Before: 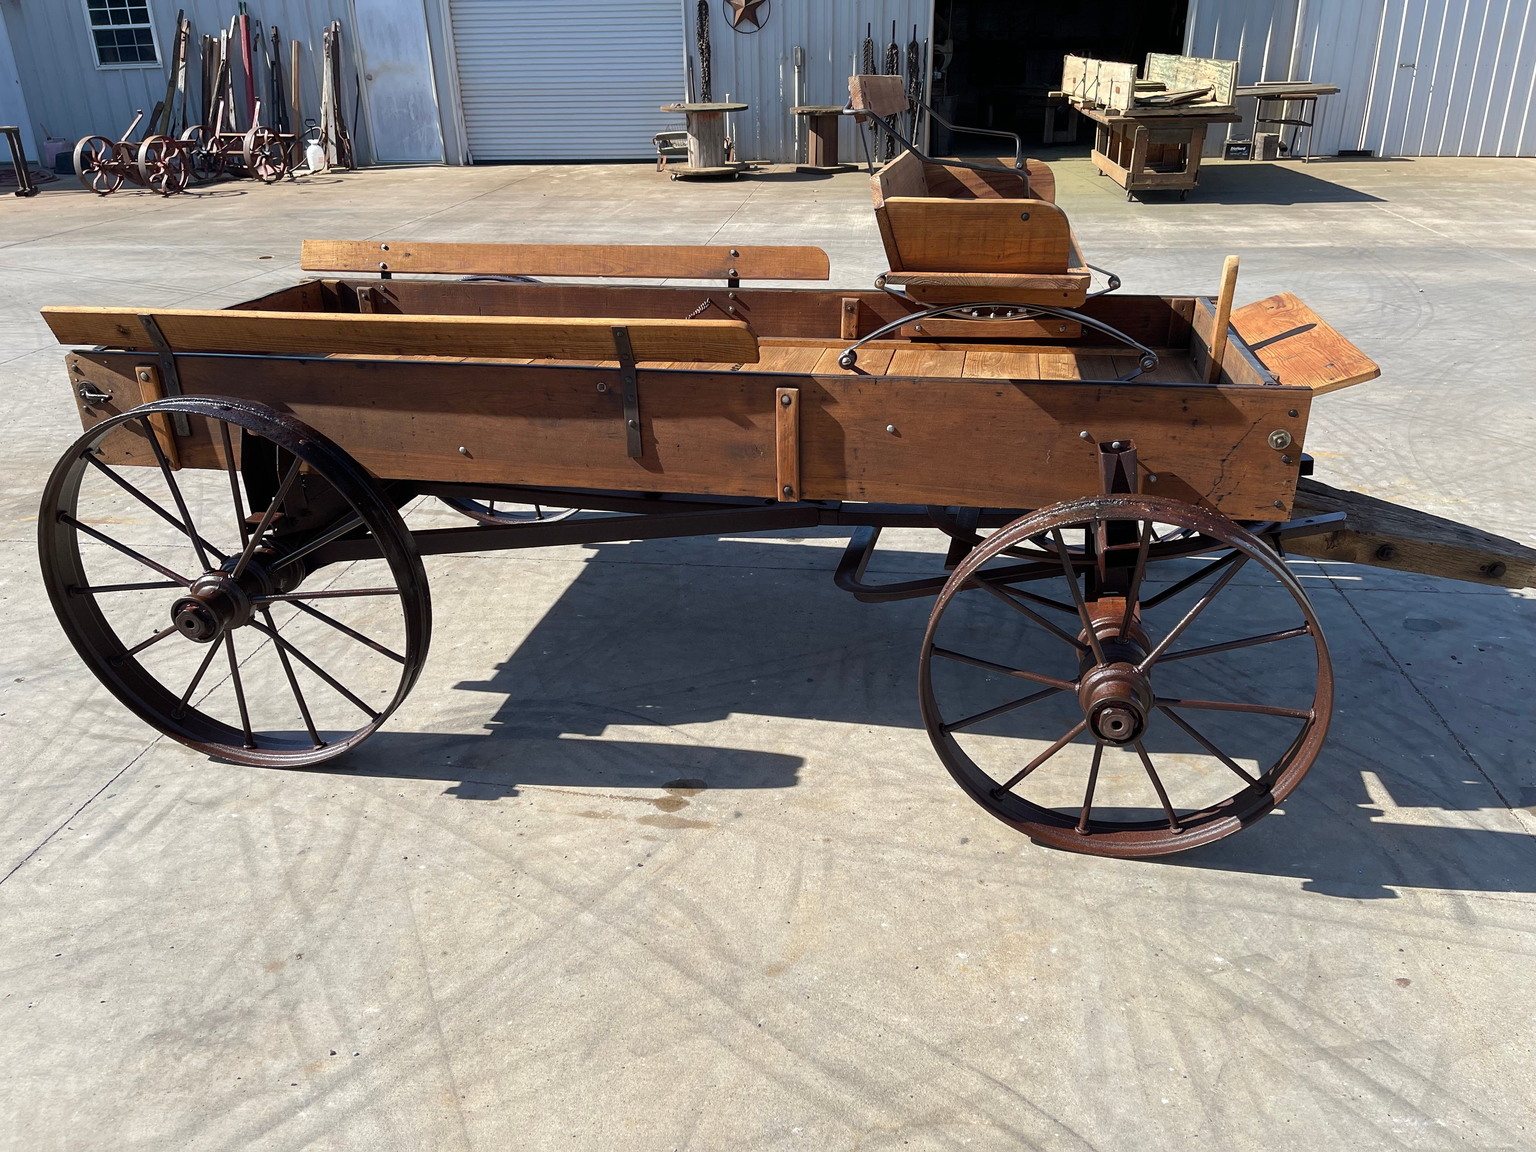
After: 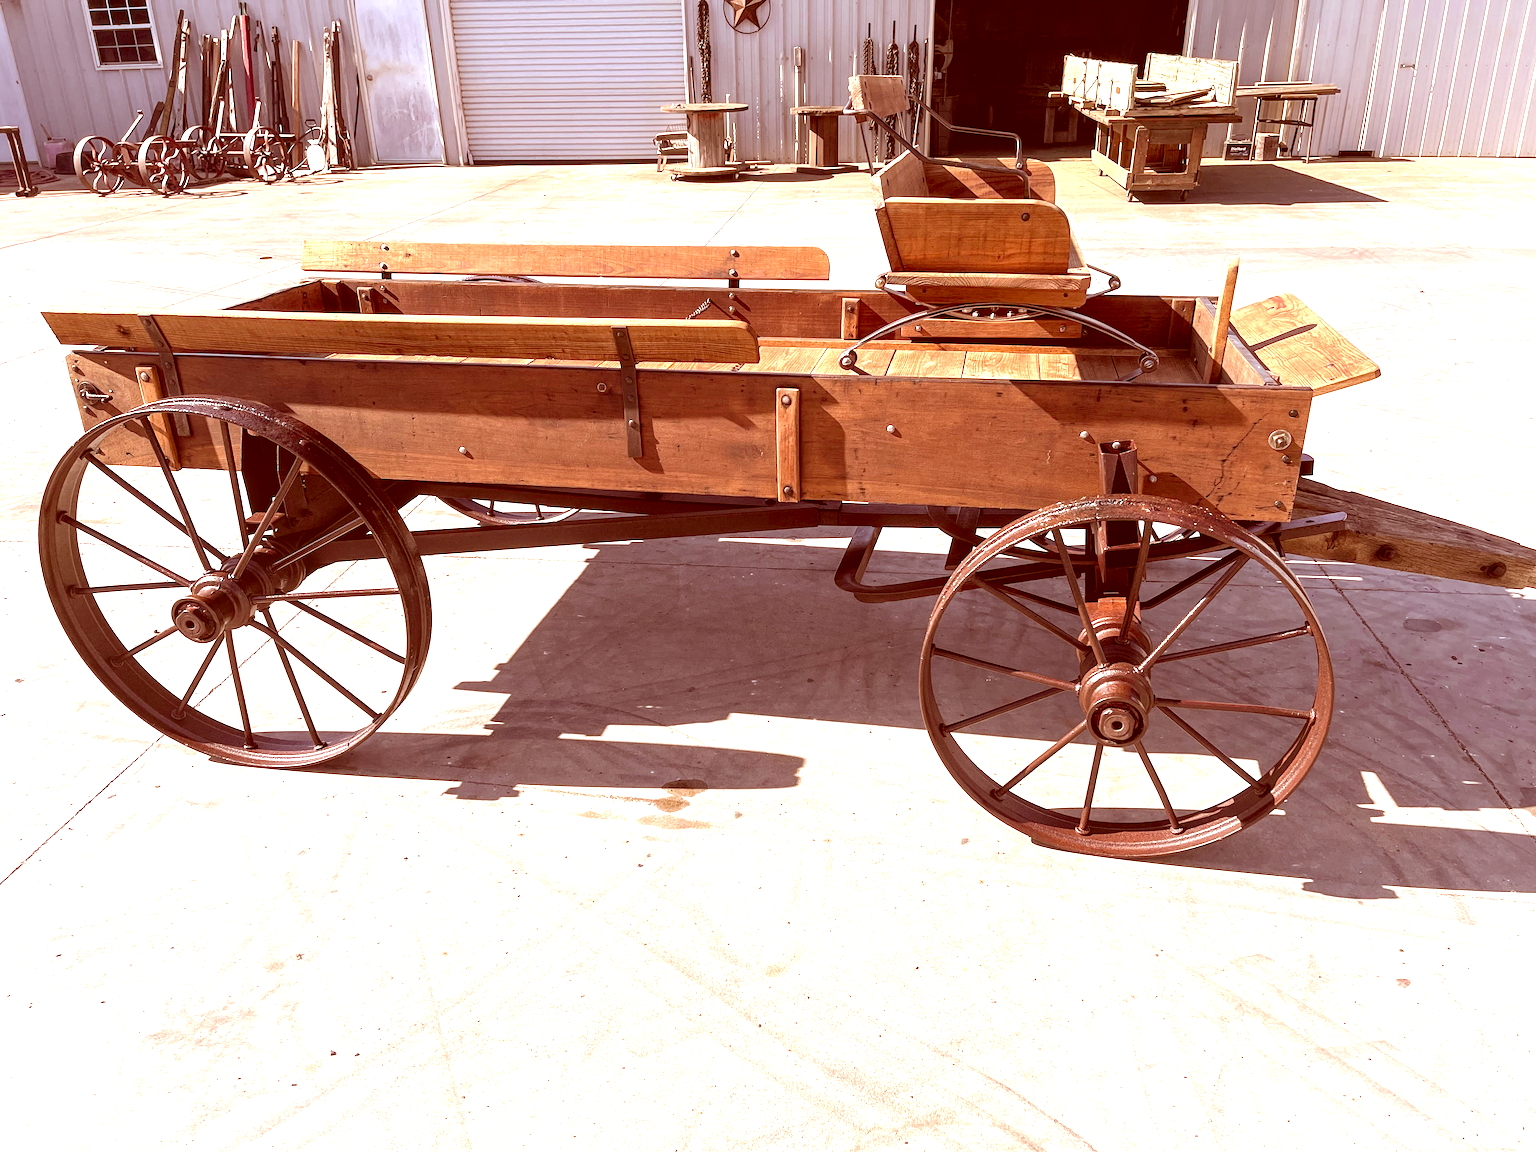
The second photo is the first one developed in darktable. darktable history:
exposure: black level correction 0, exposure 1.199 EV, compensate highlight preservation false
local contrast: on, module defaults
tone equalizer: edges refinement/feathering 500, mask exposure compensation -1.57 EV, preserve details no
color correction: highlights a* 9.43, highlights b* 8.62, shadows a* 39.4, shadows b* 39.2, saturation 0.806
